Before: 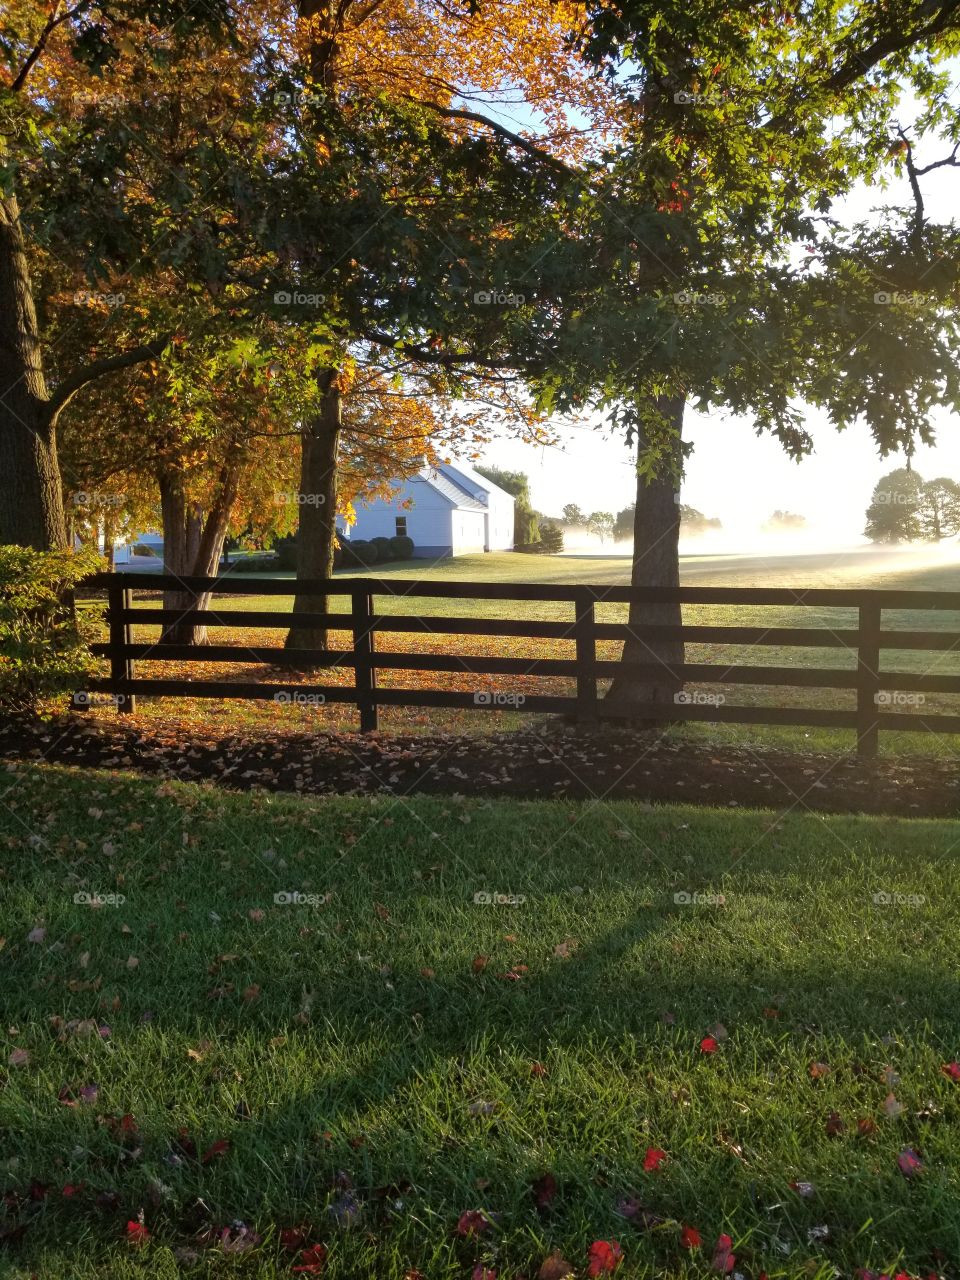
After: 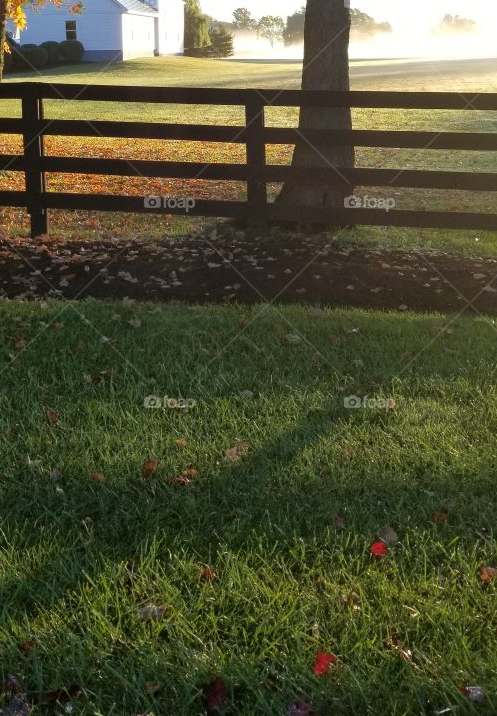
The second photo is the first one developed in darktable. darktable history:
crop: left 34.479%, top 38.822%, right 13.718%, bottom 5.172%
white balance: emerald 1
